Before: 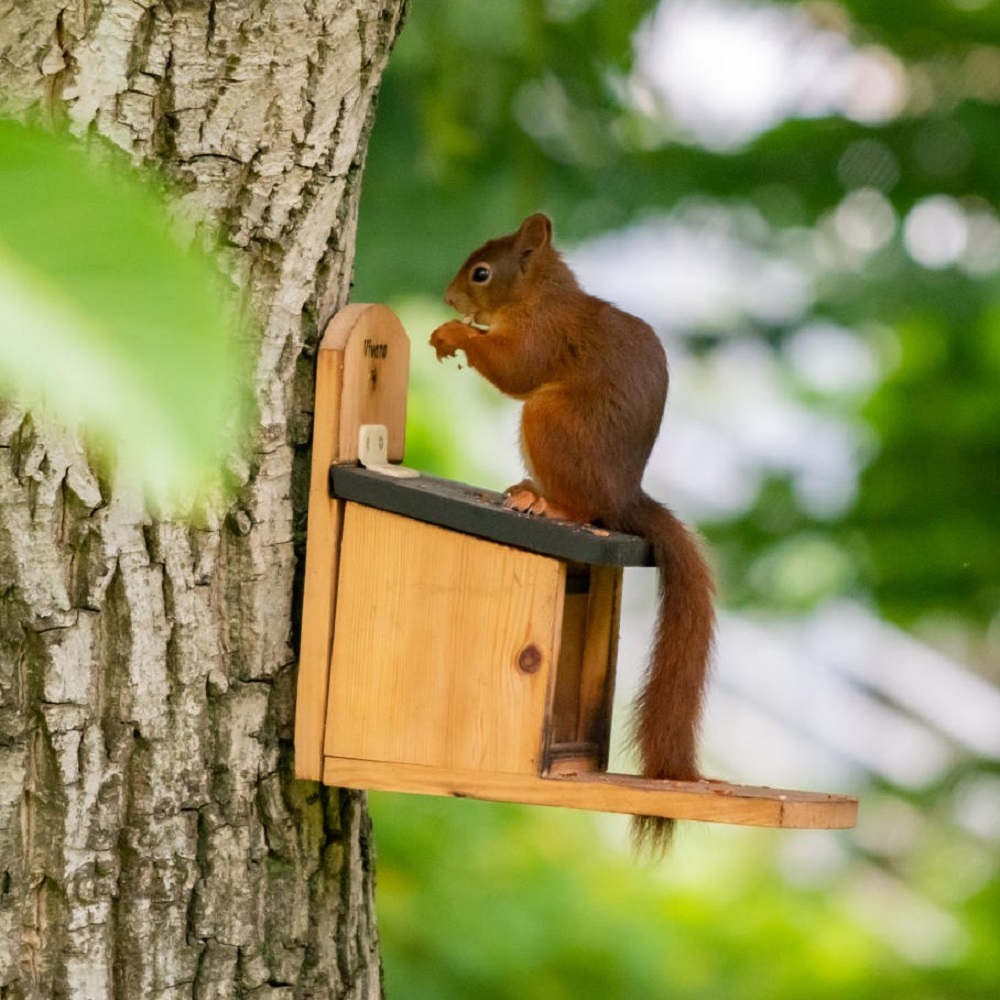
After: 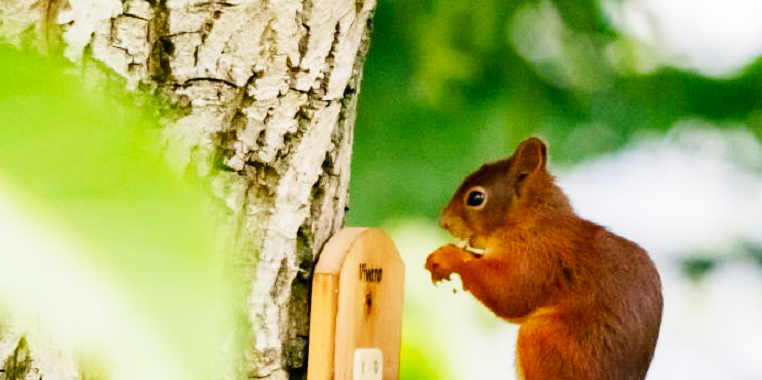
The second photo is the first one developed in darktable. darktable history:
exposure: exposure -0.462 EV, compensate highlight preservation false
white balance: emerald 1
base curve: curves: ch0 [(0, 0.003) (0.001, 0.002) (0.006, 0.004) (0.02, 0.022) (0.048, 0.086) (0.094, 0.234) (0.162, 0.431) (0.258, 0.629) (0.385, 0.8) (0.548, 0.918) (0.751, 0.988) (1, 1)], preserve colors none
crop: left 0.579%, top 7.627%, right 23.167%, bottom 54.275%
